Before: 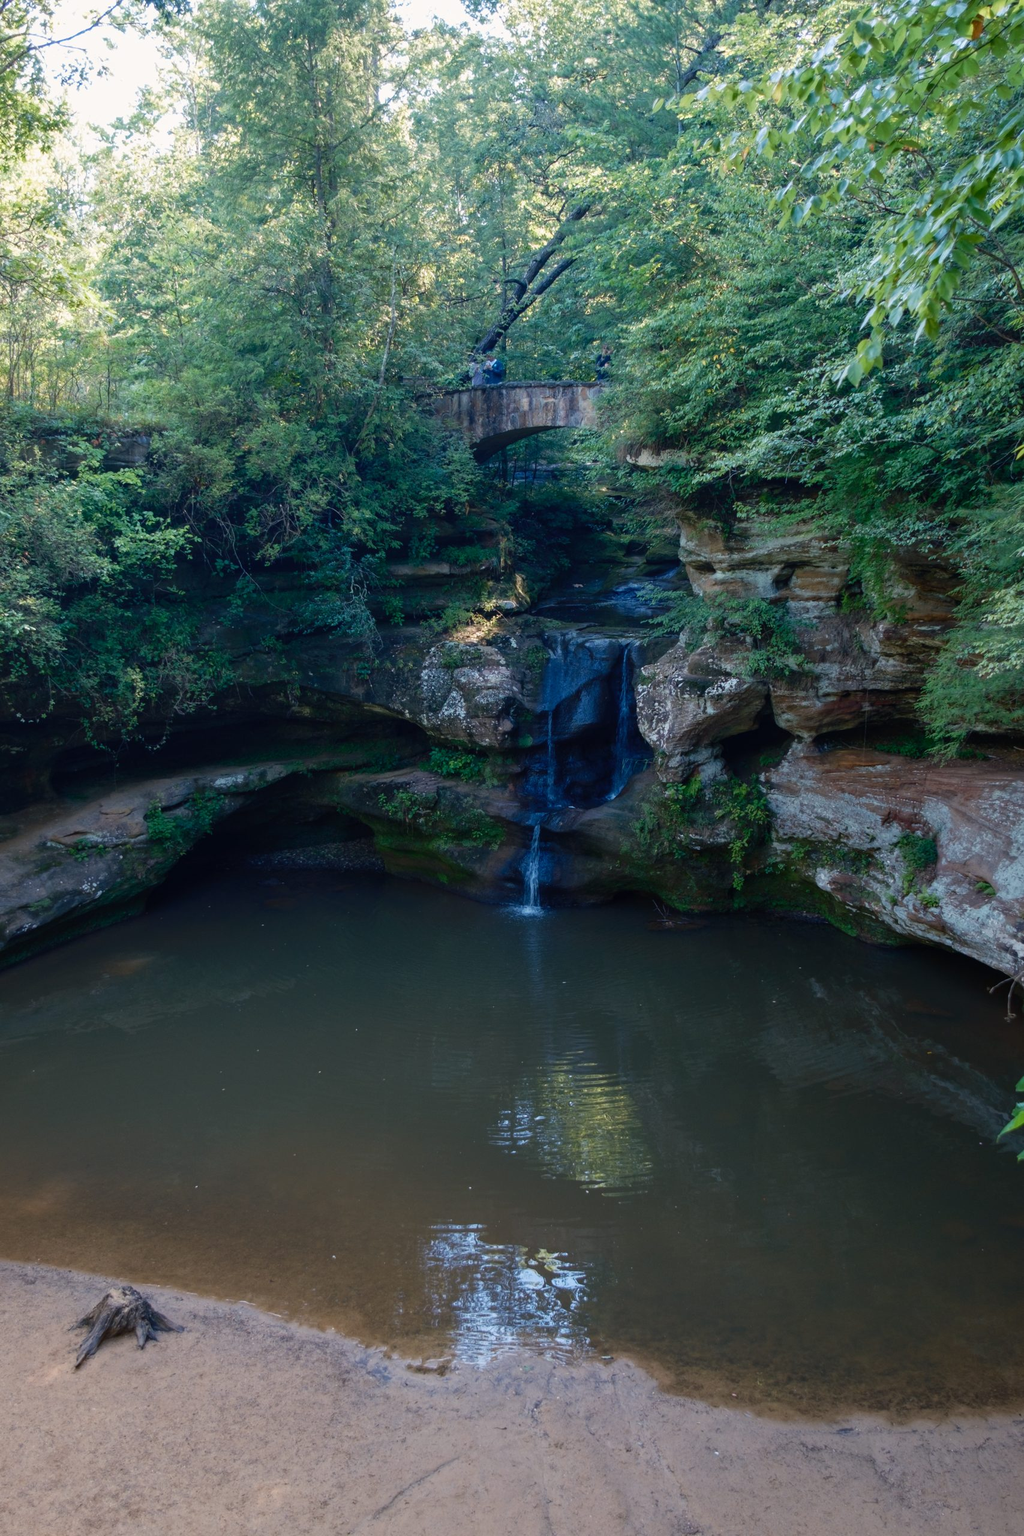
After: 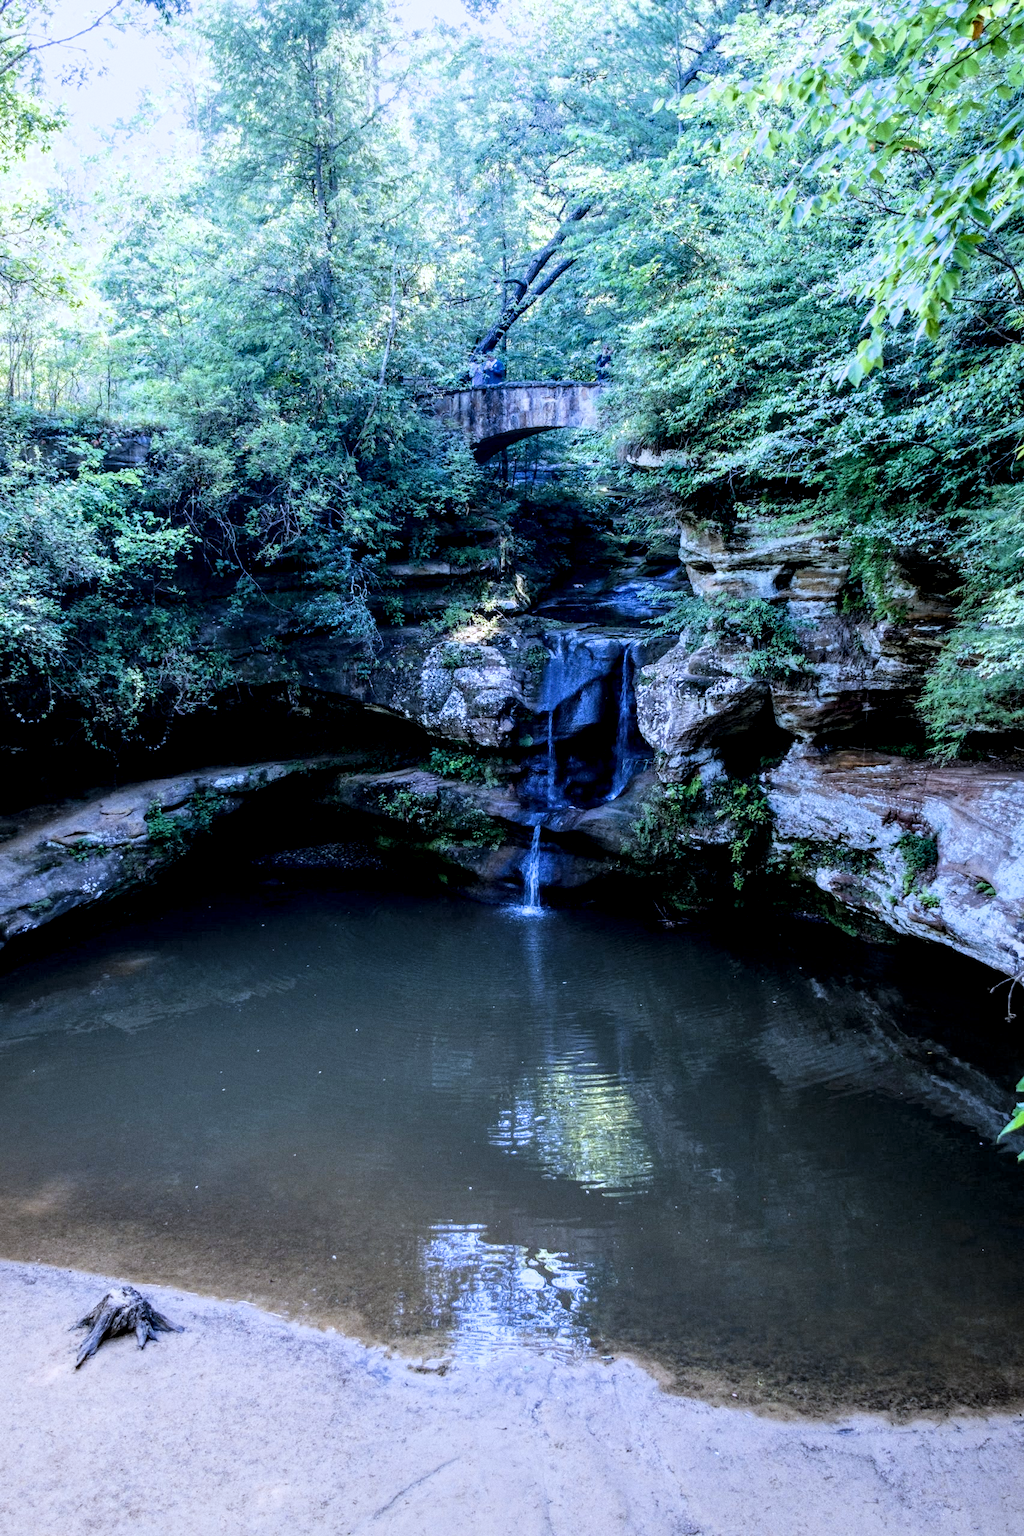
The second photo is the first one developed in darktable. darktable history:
exposure: exposure 1.061 EV, compensate highlight preservation false
filmic rgb: black relative exposure -5 EV, hardness 2.88, contrast 1.5
grain: coarseness 0.09 ISO
white balance: red 0.871, blue 1.249
local contrast: highlights 59%, detail 145%
